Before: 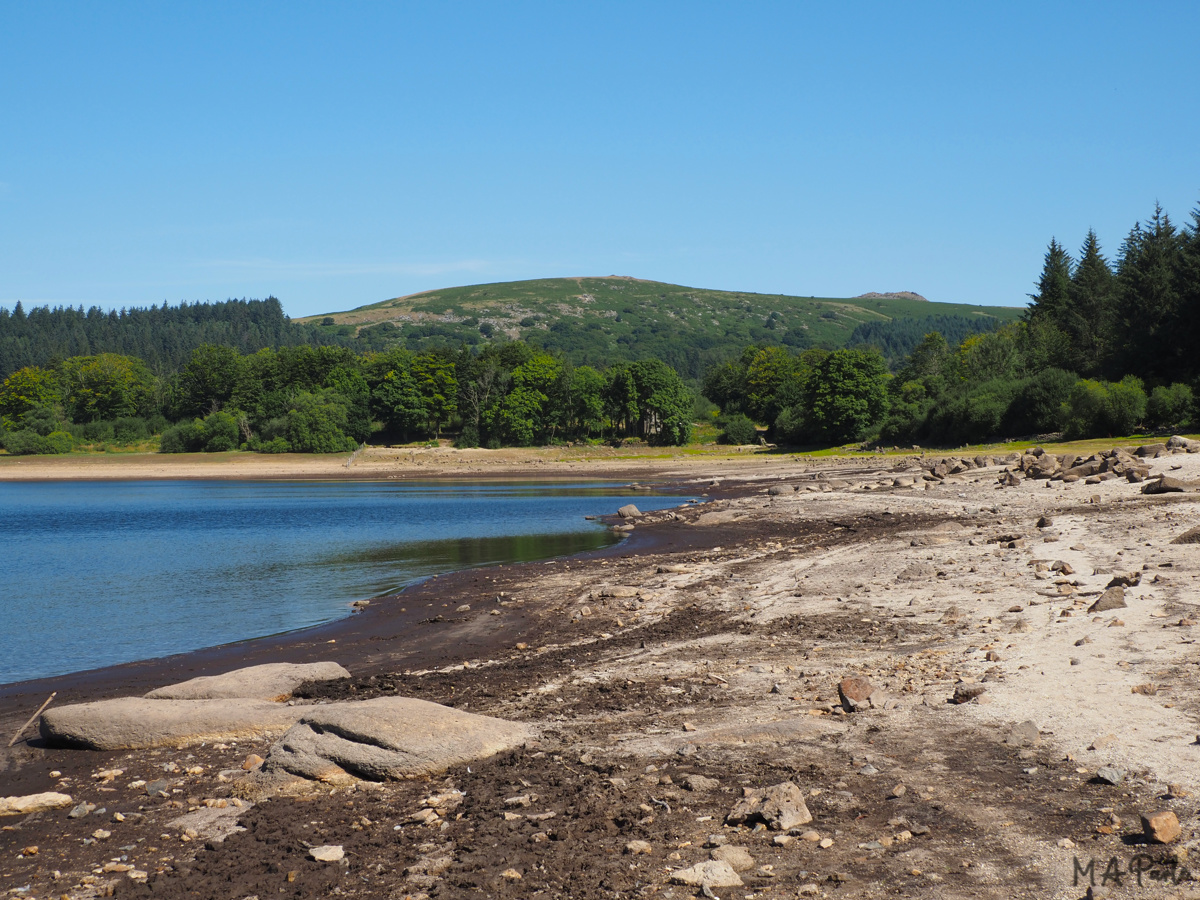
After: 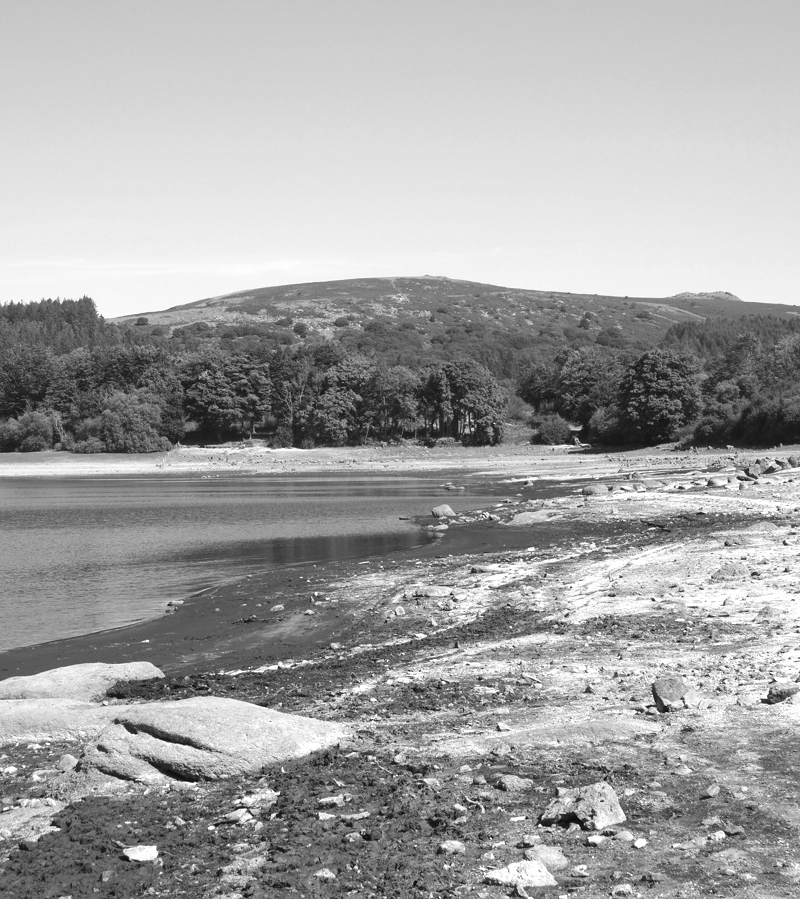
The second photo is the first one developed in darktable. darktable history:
crop and rotate: left 15.546%, right 17.787%
rgb levels: mode RGB, independent channels, levels [[0, 0.474, 1], [0, 0.5, 1], [0, 0.5, 1]]
monochrome: on, module defaults
color correction: highlights a* -10.77, highlights b* 9.8, saturation 1.72
exposure: exposure 0.785 EV, compensate highlight preservation false
